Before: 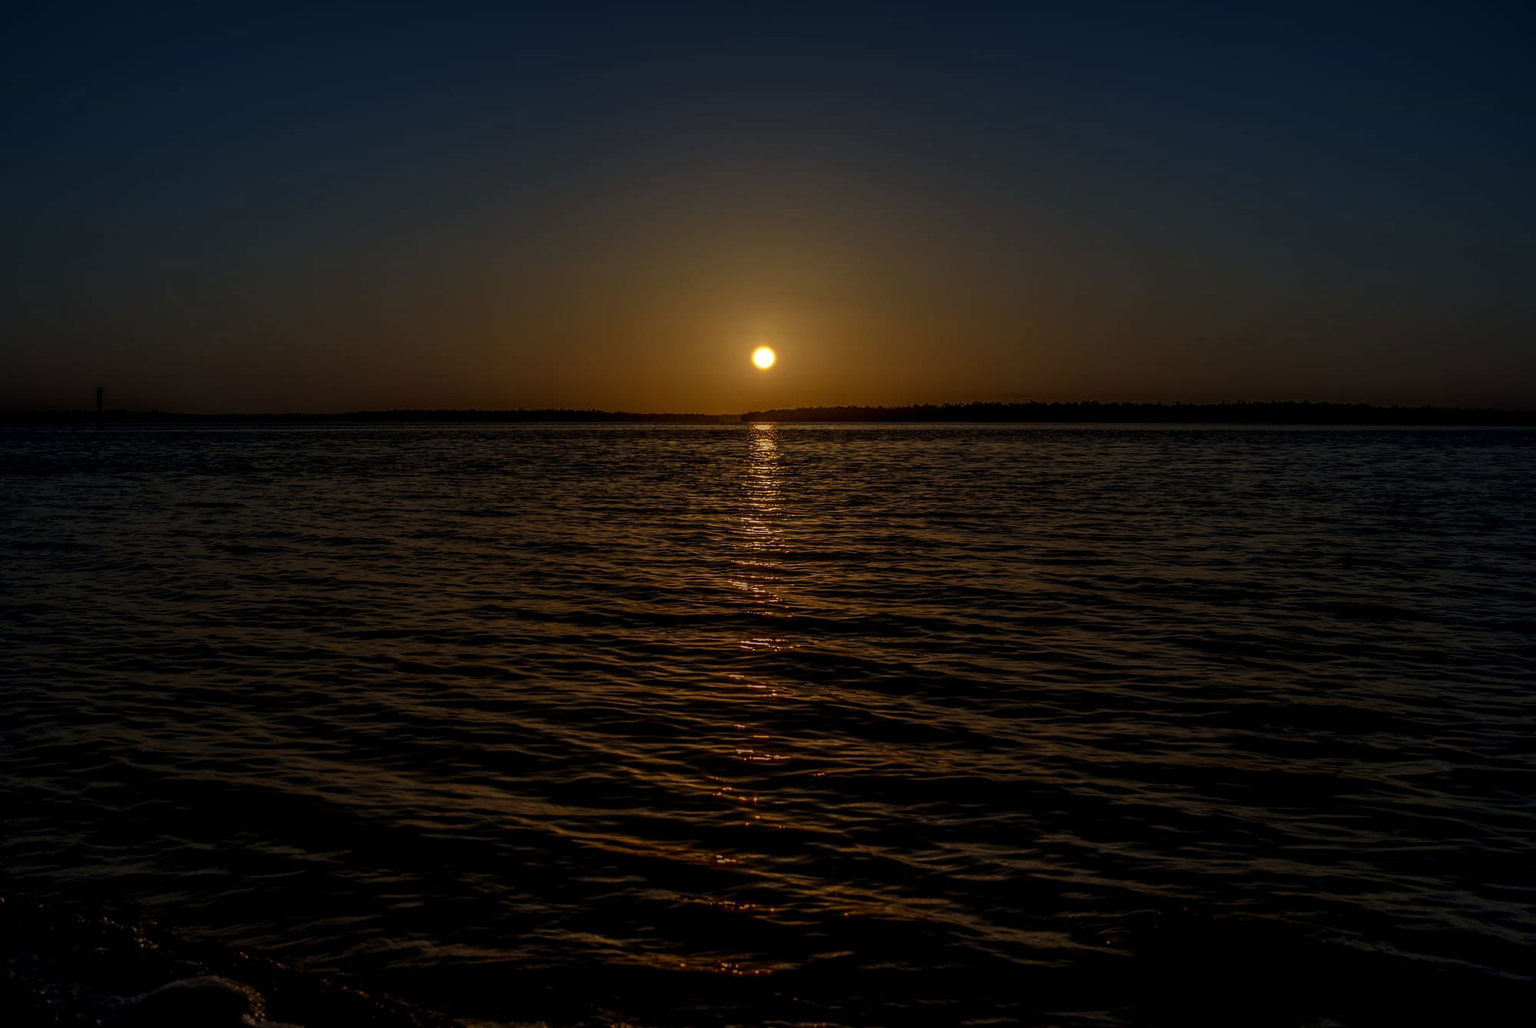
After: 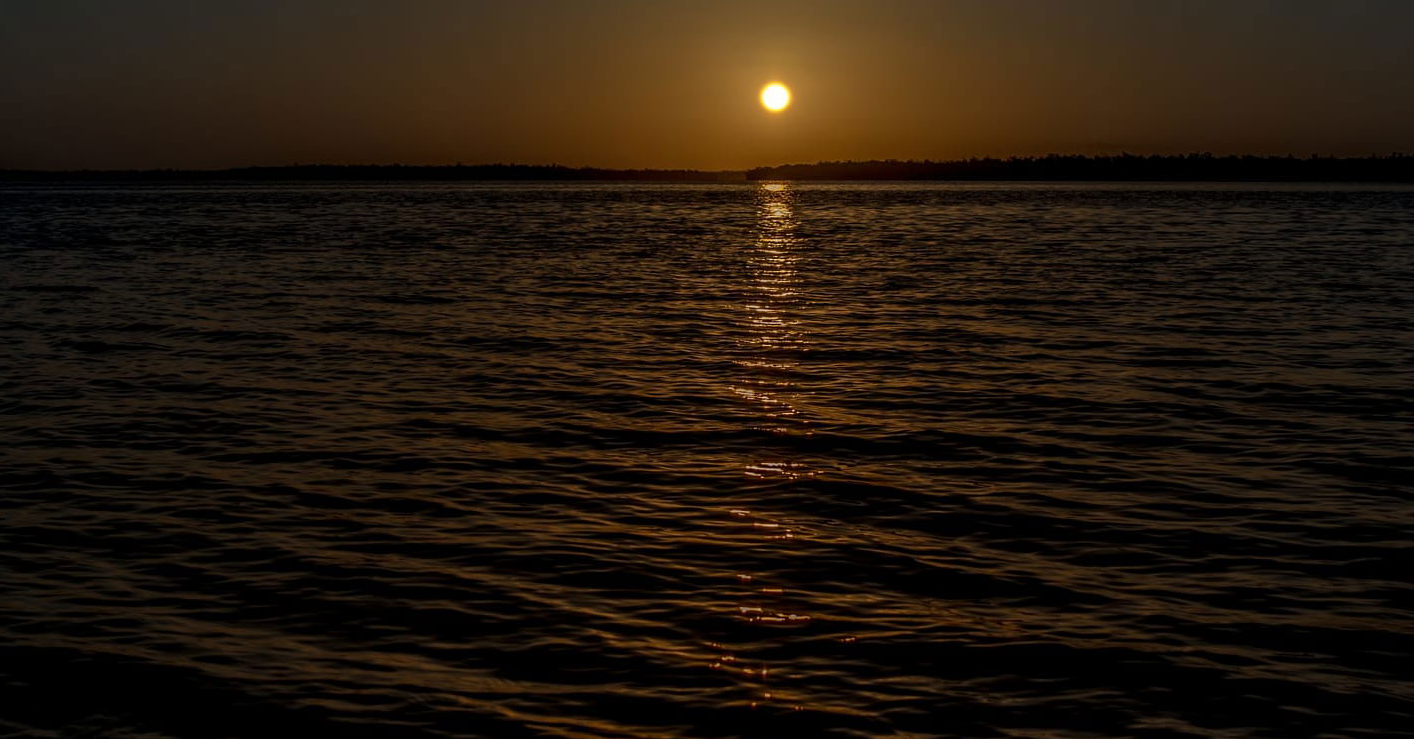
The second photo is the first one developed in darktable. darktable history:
crop: left 10.98%, top 27.613%, right 18.295%, bottom 17.176%
